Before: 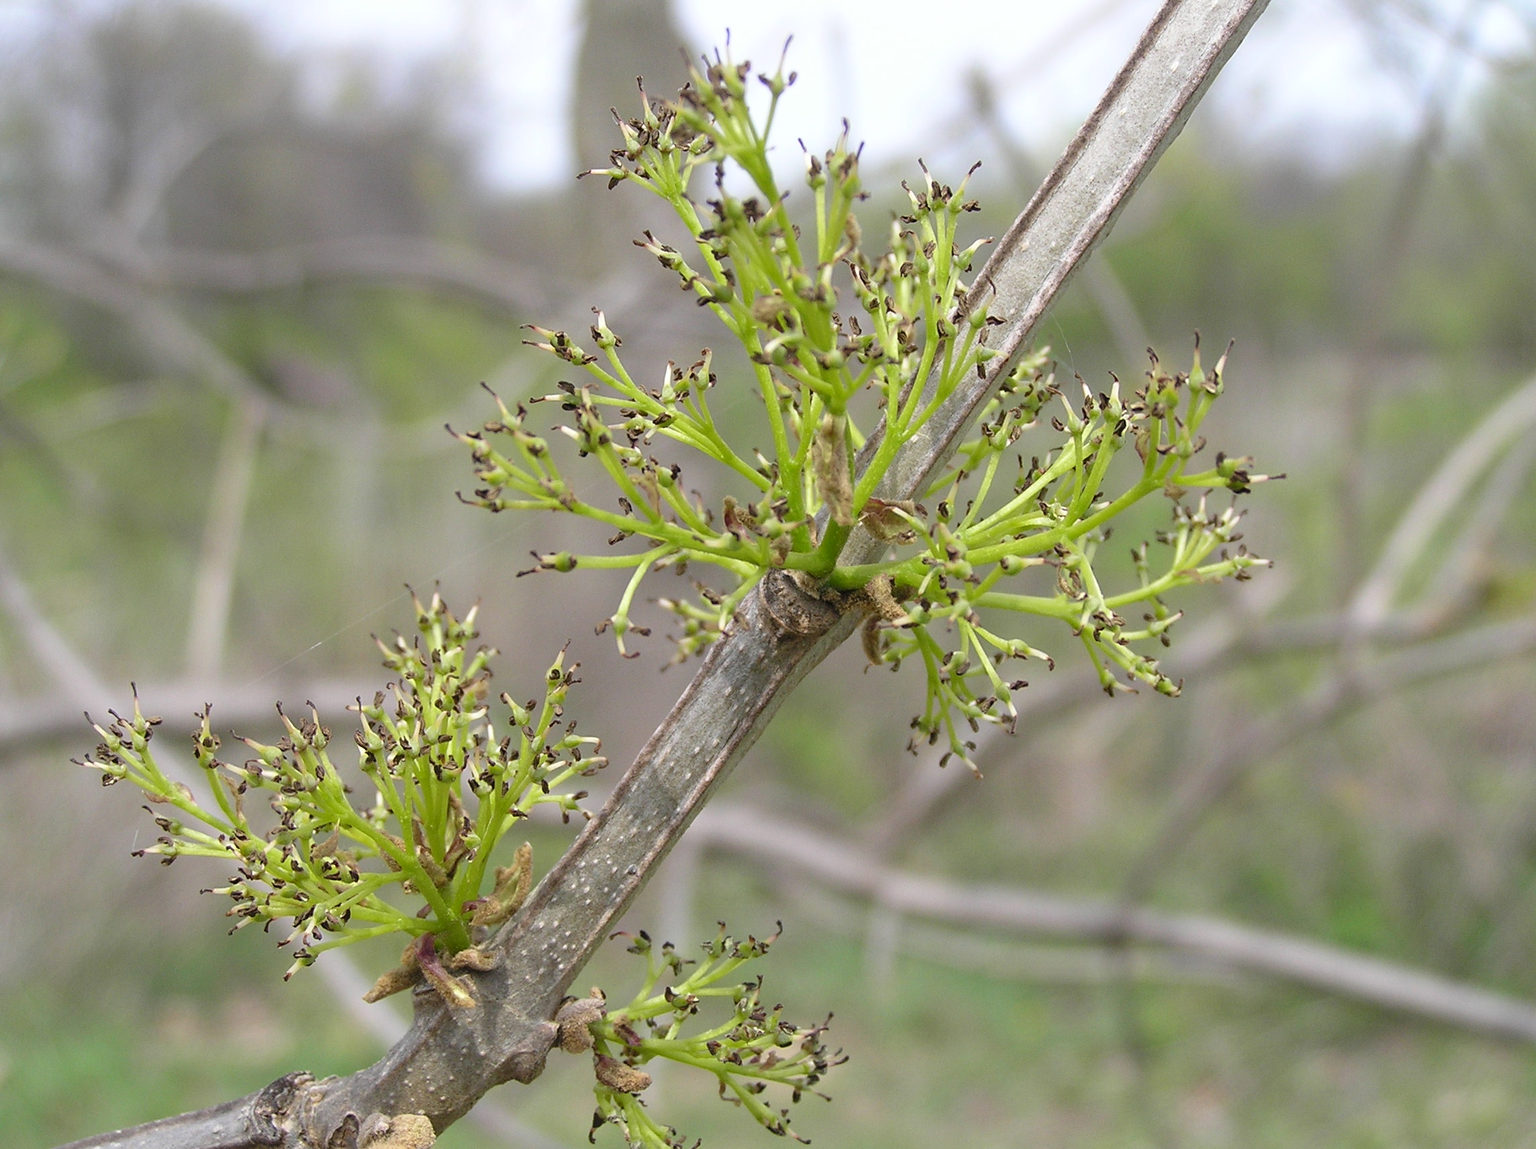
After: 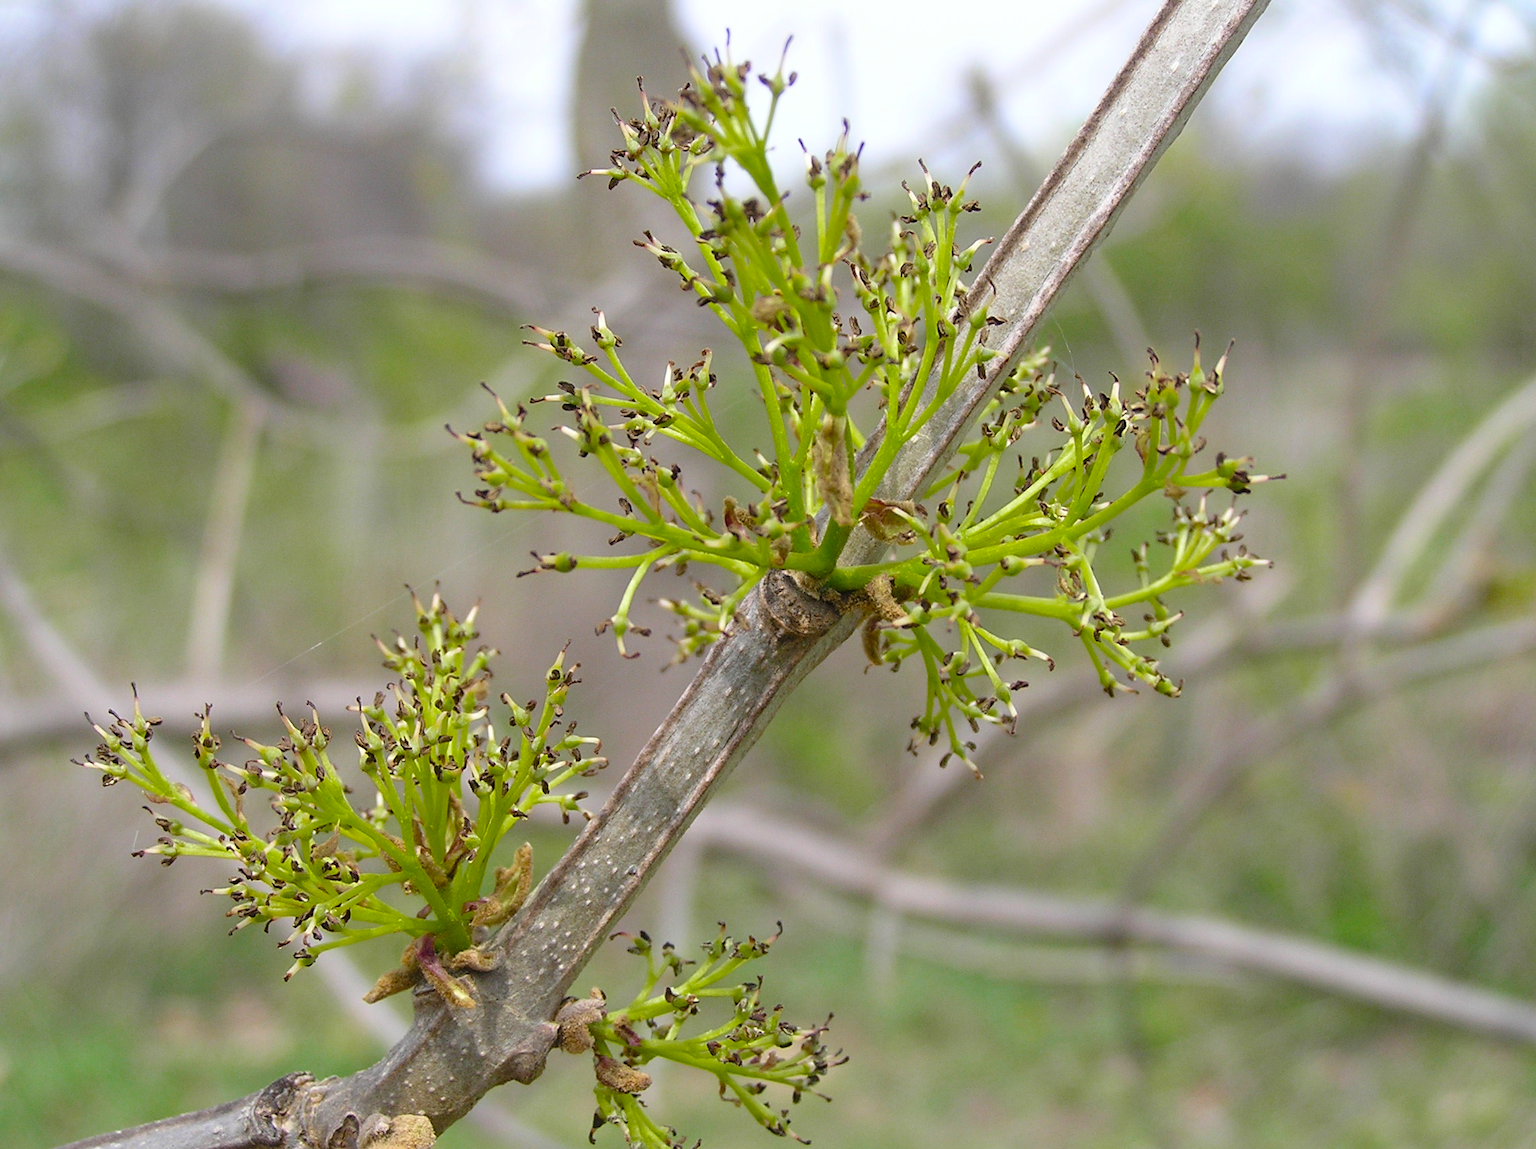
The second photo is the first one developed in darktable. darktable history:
color balance rgb: perceptual saturation grading › global saturation 14.769%, perceptual brilliance grading › global brilliance 2.795%, perceptual brilliance grading › highlights -2.804%, perceptual brilliance grading › shadows 3.156%, global vibrance 16.474%, saturation formula JzAzBz (2021)
